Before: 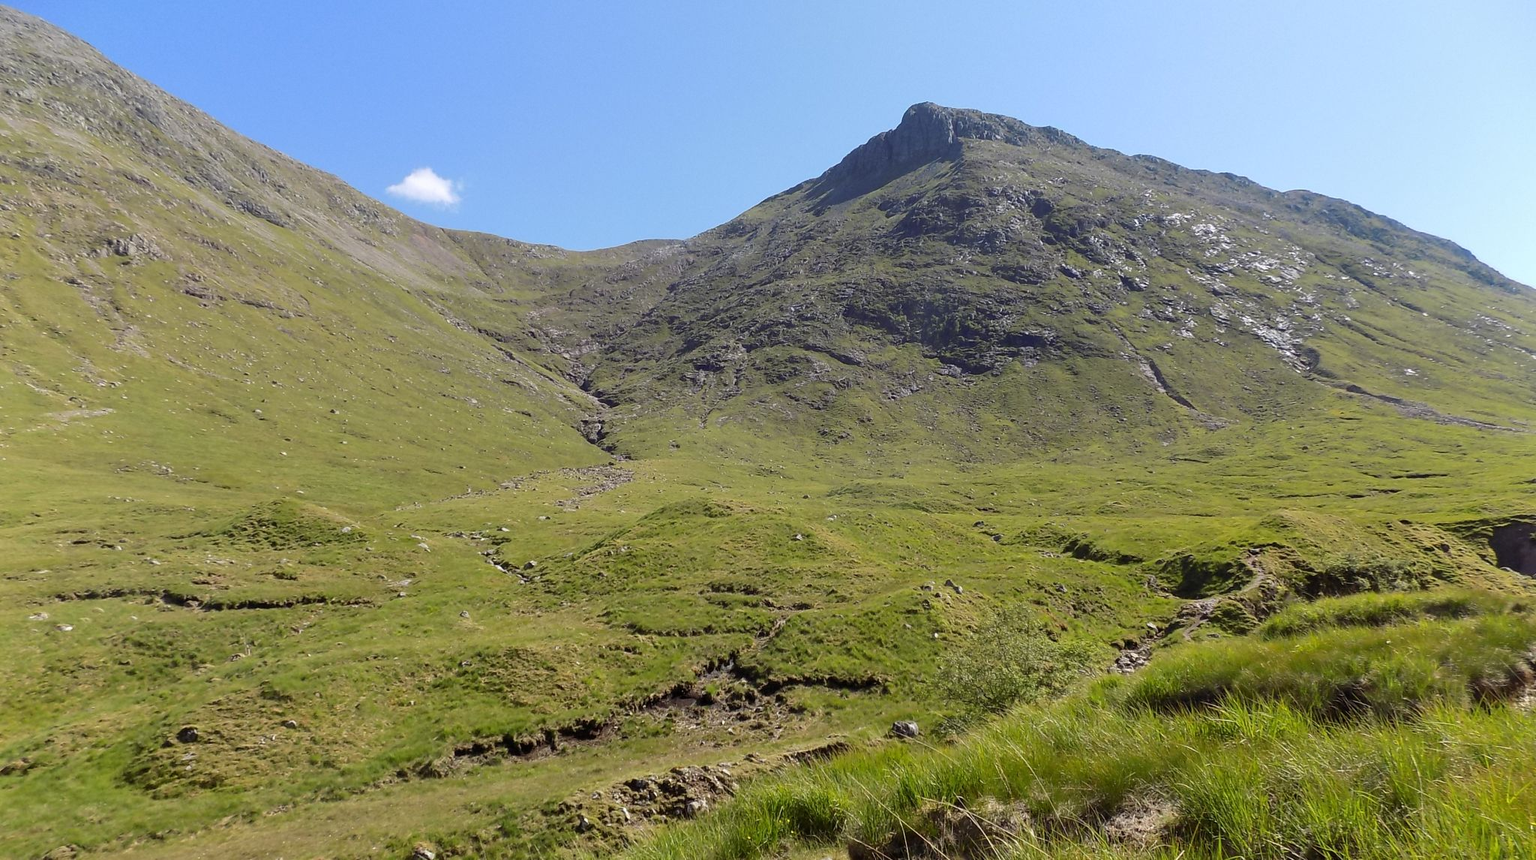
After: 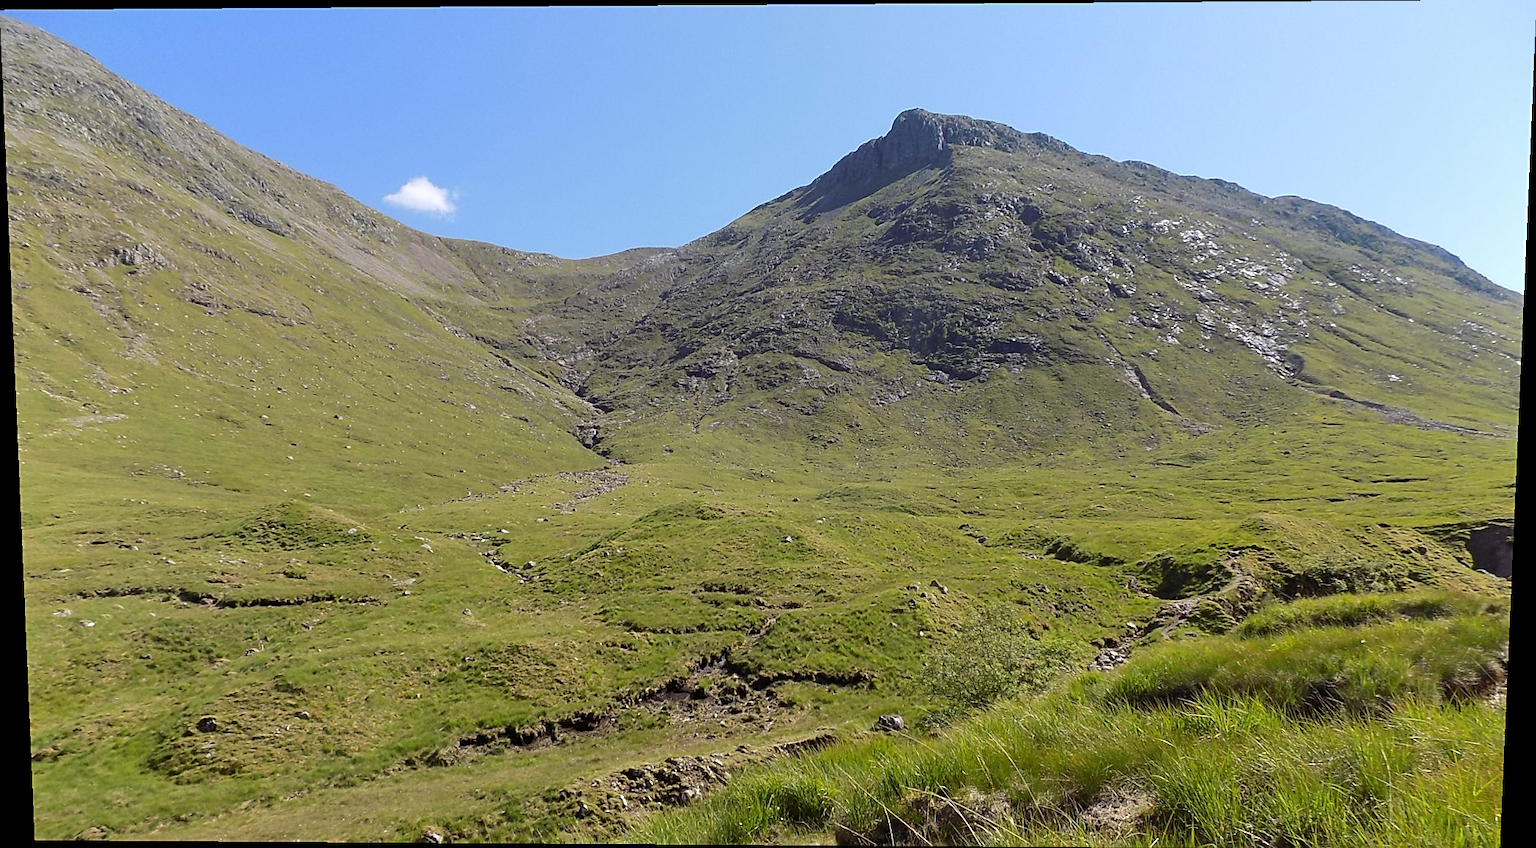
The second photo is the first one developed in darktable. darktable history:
rotate and perspective: lens shift (vertical) 0.048, lens shift (horizontal) -0.024, automatic cropping off
sharpen: on, module defaults
